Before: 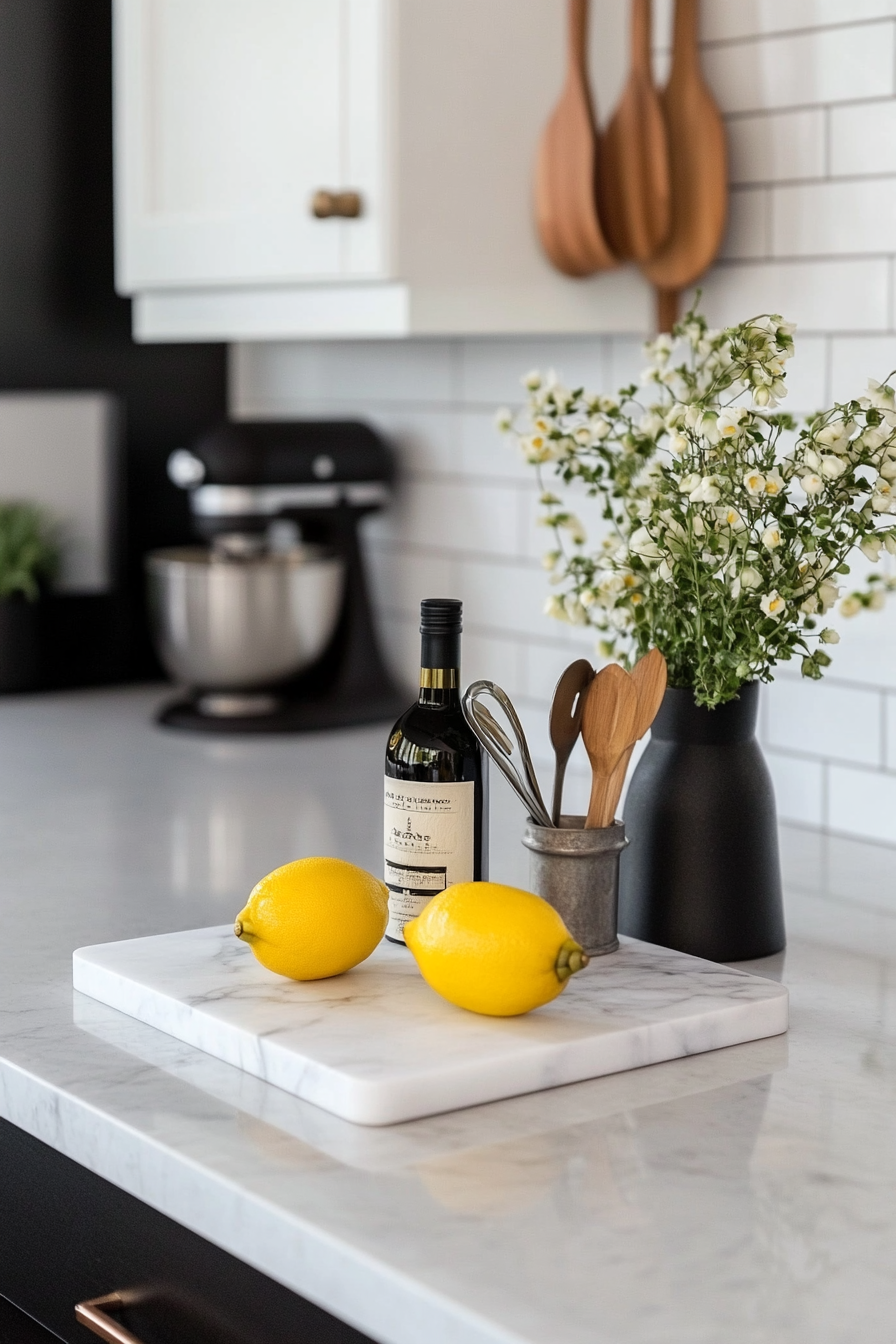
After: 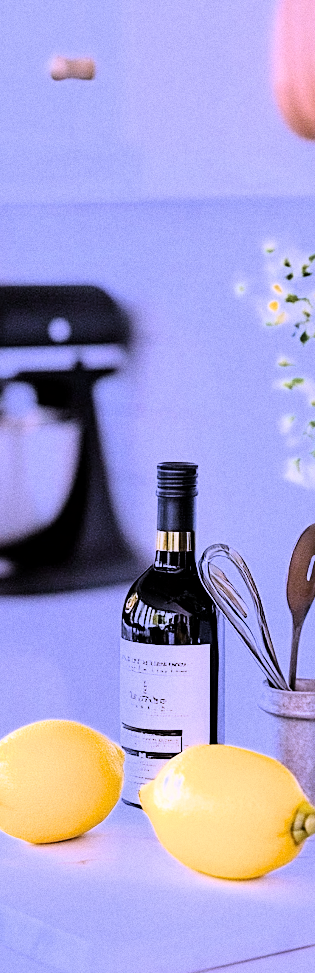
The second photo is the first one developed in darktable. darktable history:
white balance: red 0.98, blue 1.61
exposure: black level correction 0, exposure 1.45 EV, compensate exposure bias true, compensate highlight preservation false
filmic rgb: black relative exposure -7.15 EV, white relative exposure 5.36 EV, hardness 3.02, color science v6 (2022)
crop and rotate: left 29.476%, top 10.214%, right 35.32%, bottom 17.333%
tone equalizer: -8 EV -0.417 EV, -7 EV -0.389 EV, -6 EV -0.333 EV, -5 EV -0.222 EV, -3 EV 0.222 EV, -2 EV 0.333 EV, -1 EV 0.389 EV, +0 EV 0.417 EV, edges refinement/feathering 500, mask exposure compensation -1.57 EV, preserve details no
grain: coarseness 0.09 ISO
local contrast: mode bilateral grid, contrast 20, coarseness 50, detail 120%, midtone range 0.2
sharpen: on, module defaults
